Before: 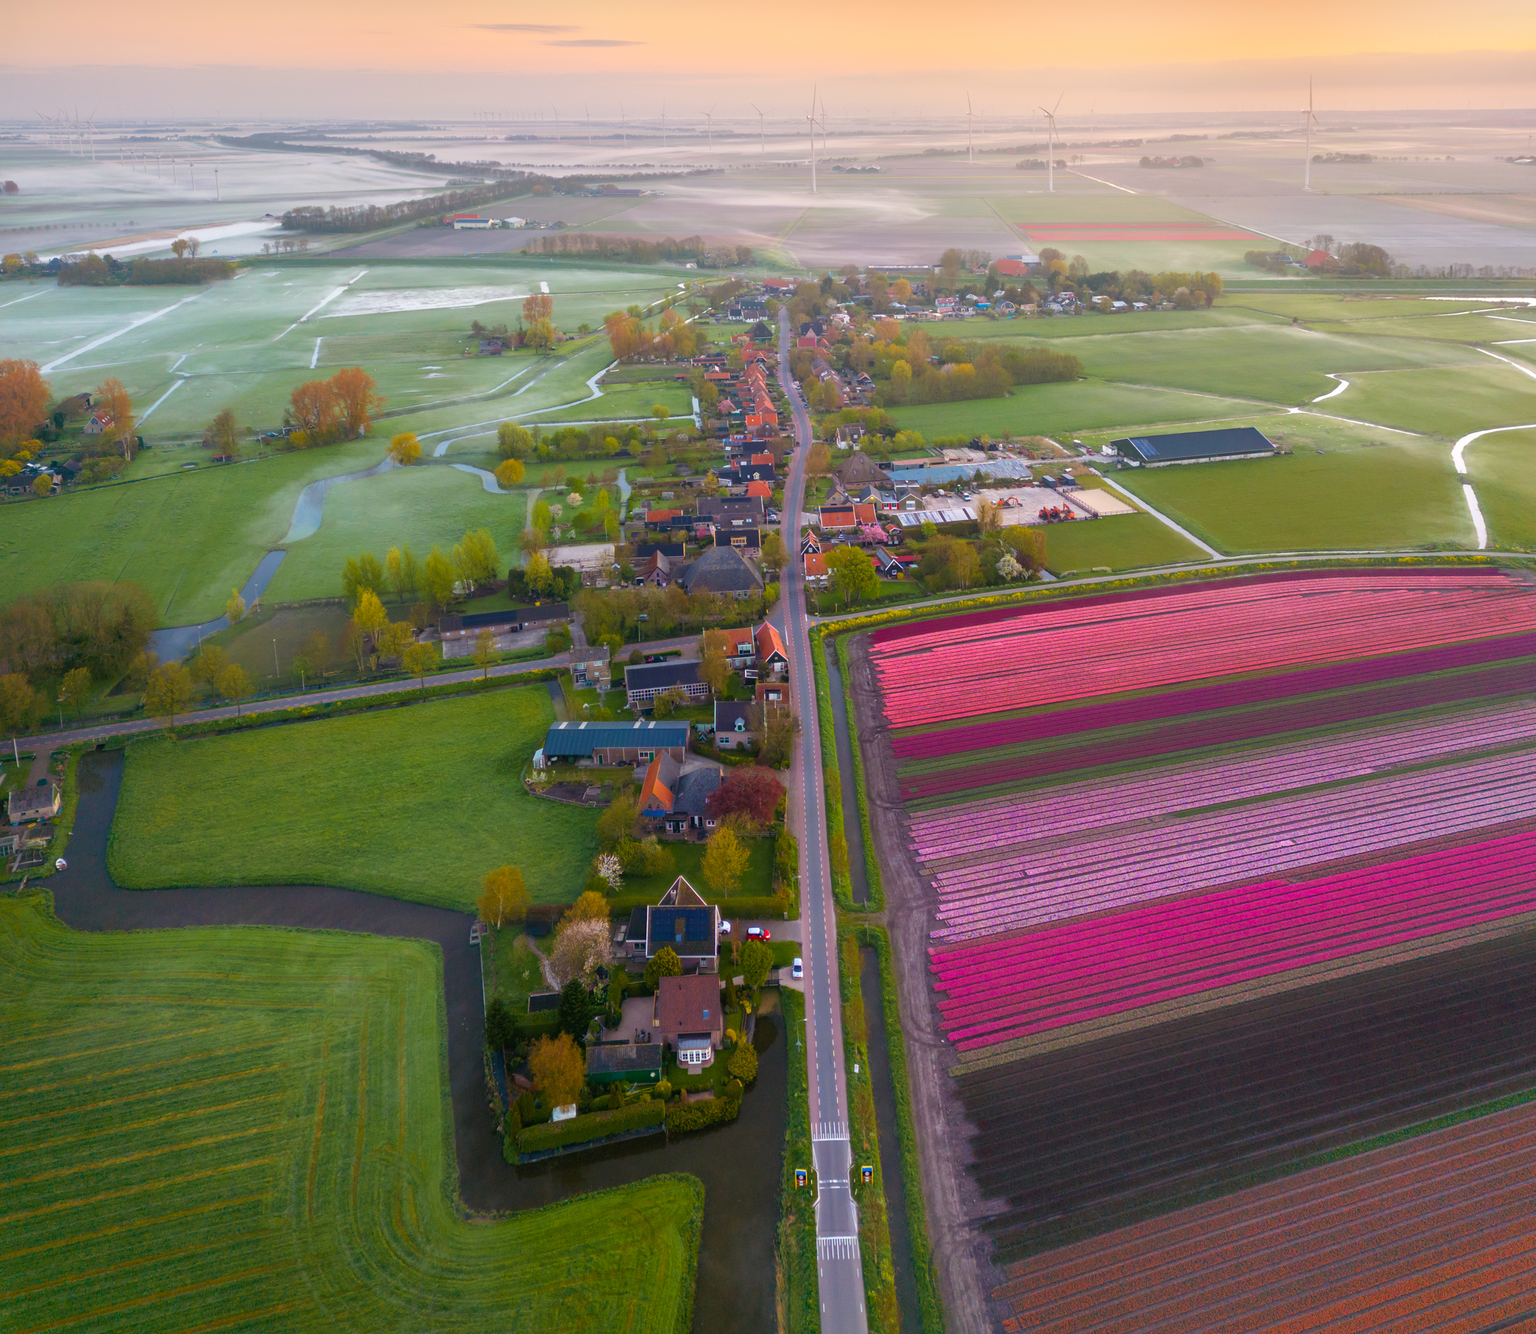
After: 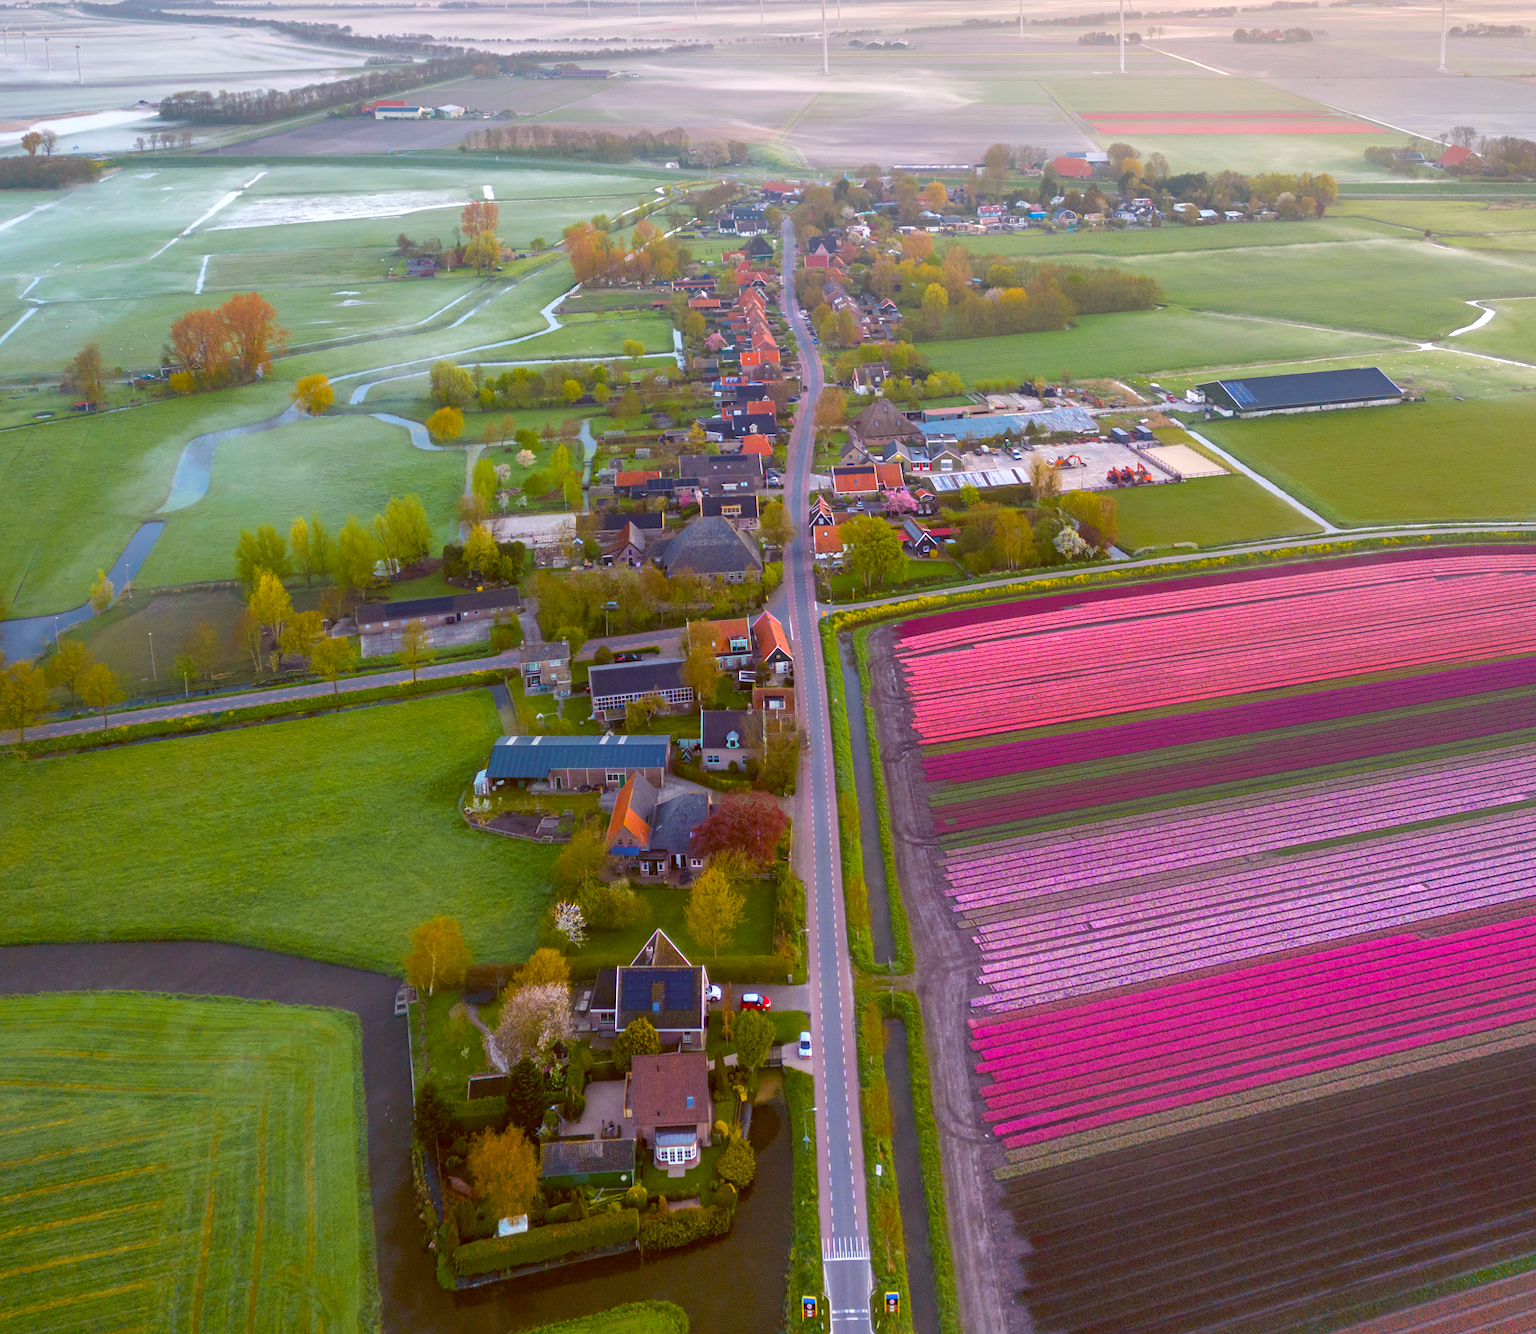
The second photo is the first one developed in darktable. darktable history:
color balance: lift [1, 1.015, 1.004, 0.985], gamma [1, 0.958, 0.971, 1.042], gain [1, 0.956, 0.977, 1.044]
shadows and highlights: shadows 37.27, highlights -28.18, soften with gaussian
crop and rotate: left 10.071%, top 10.071%, right 10.02%, bottom 10.02%
contrast equalizer: y [[0.5, 0.5, 0.468, 0.5, 0.5, 0.5], [0.5 ×6], [0.5 ×6], [0 ×6], [0 ×6]]
exposure: exposure 0.3 EV, compensate highlight preservation false
